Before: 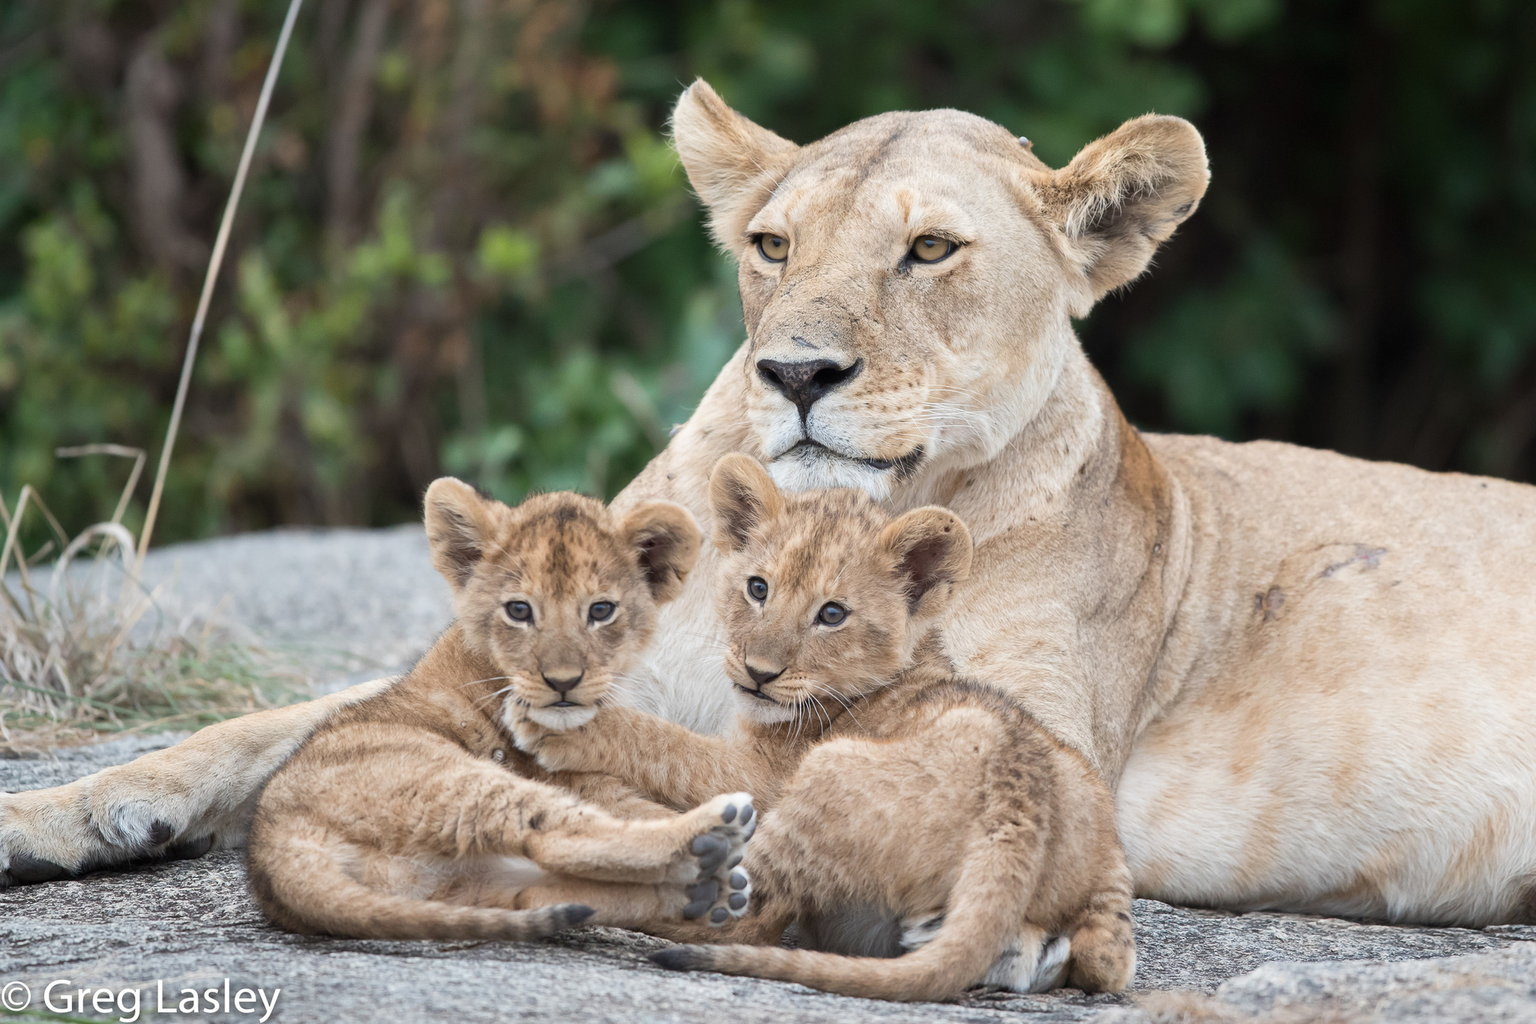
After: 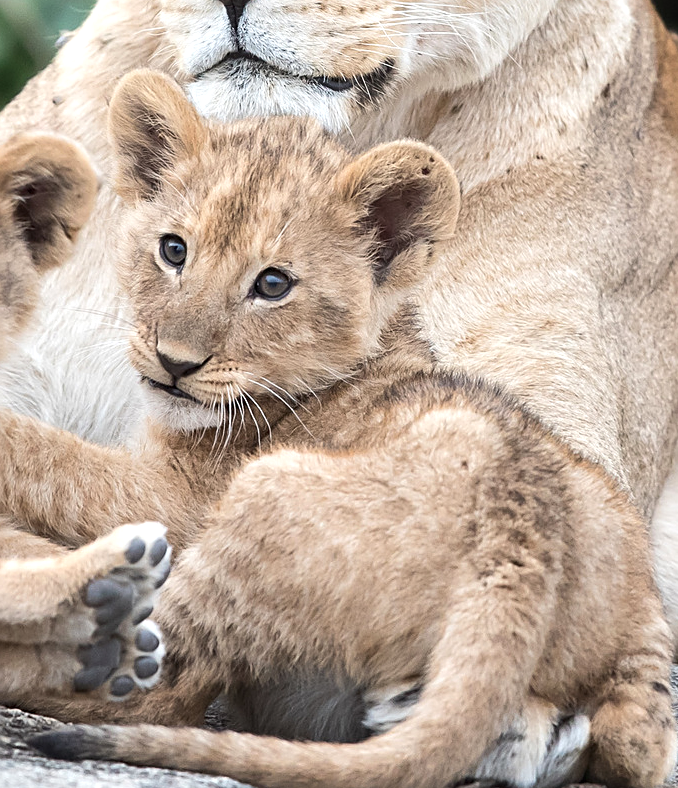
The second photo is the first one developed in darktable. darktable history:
sharpen: on, module defaults
tone equalizer: -8 EV -0.417 EV, -7 EV -0.389 EV, -6 EV -0.333 EV, -5 EV -0.222 EV, -3 EV 0.222 EV, -2 EV 0.333 EV, -1 EV 0.389 EV, +0 EV 0.417 EV, edges refinement/feathering 500, mask exposure compensation -1.57 EV, preserve details no
crop: left 40.878%, top 39.176%, right 25.993%, bottom 3.081%
